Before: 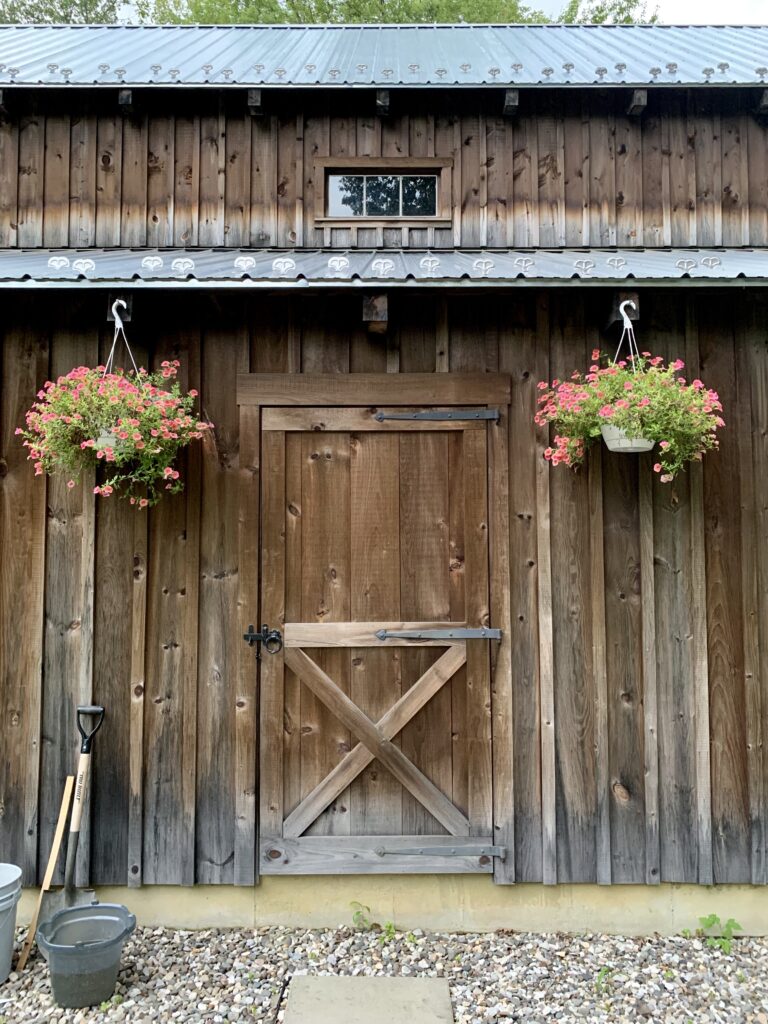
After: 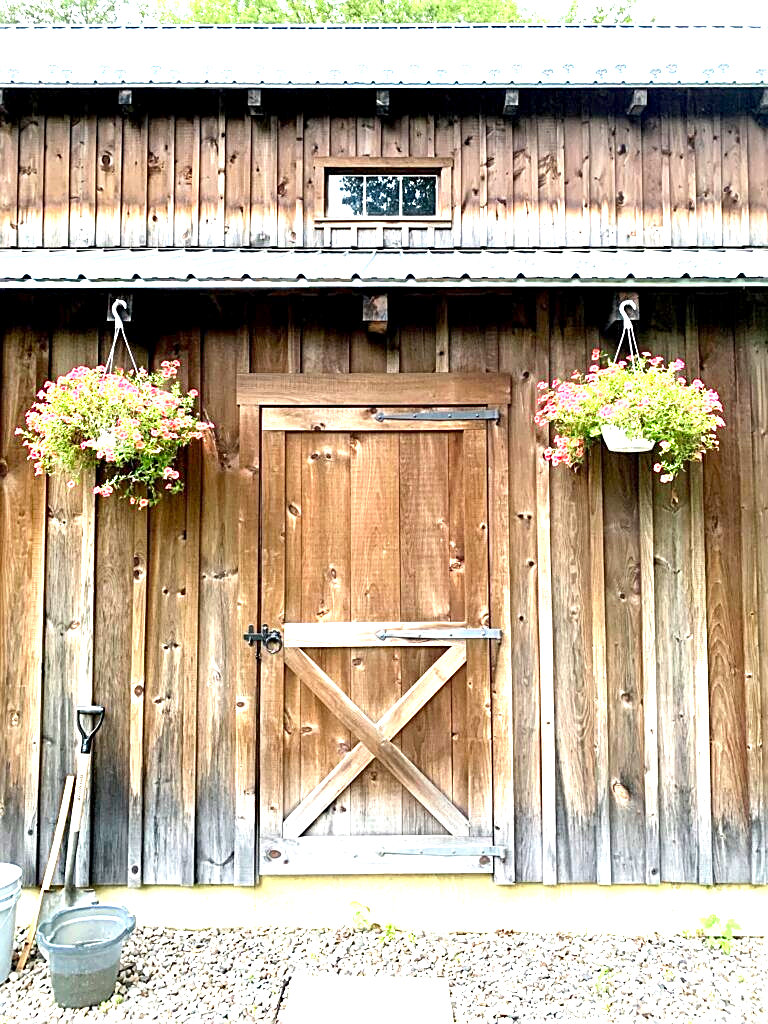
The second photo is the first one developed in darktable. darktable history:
exposure: black level correction 0.001, exposure 1.822 EV, compensate exposure bias true, compensate highlight preservation false
sharpen: on, module defaults
